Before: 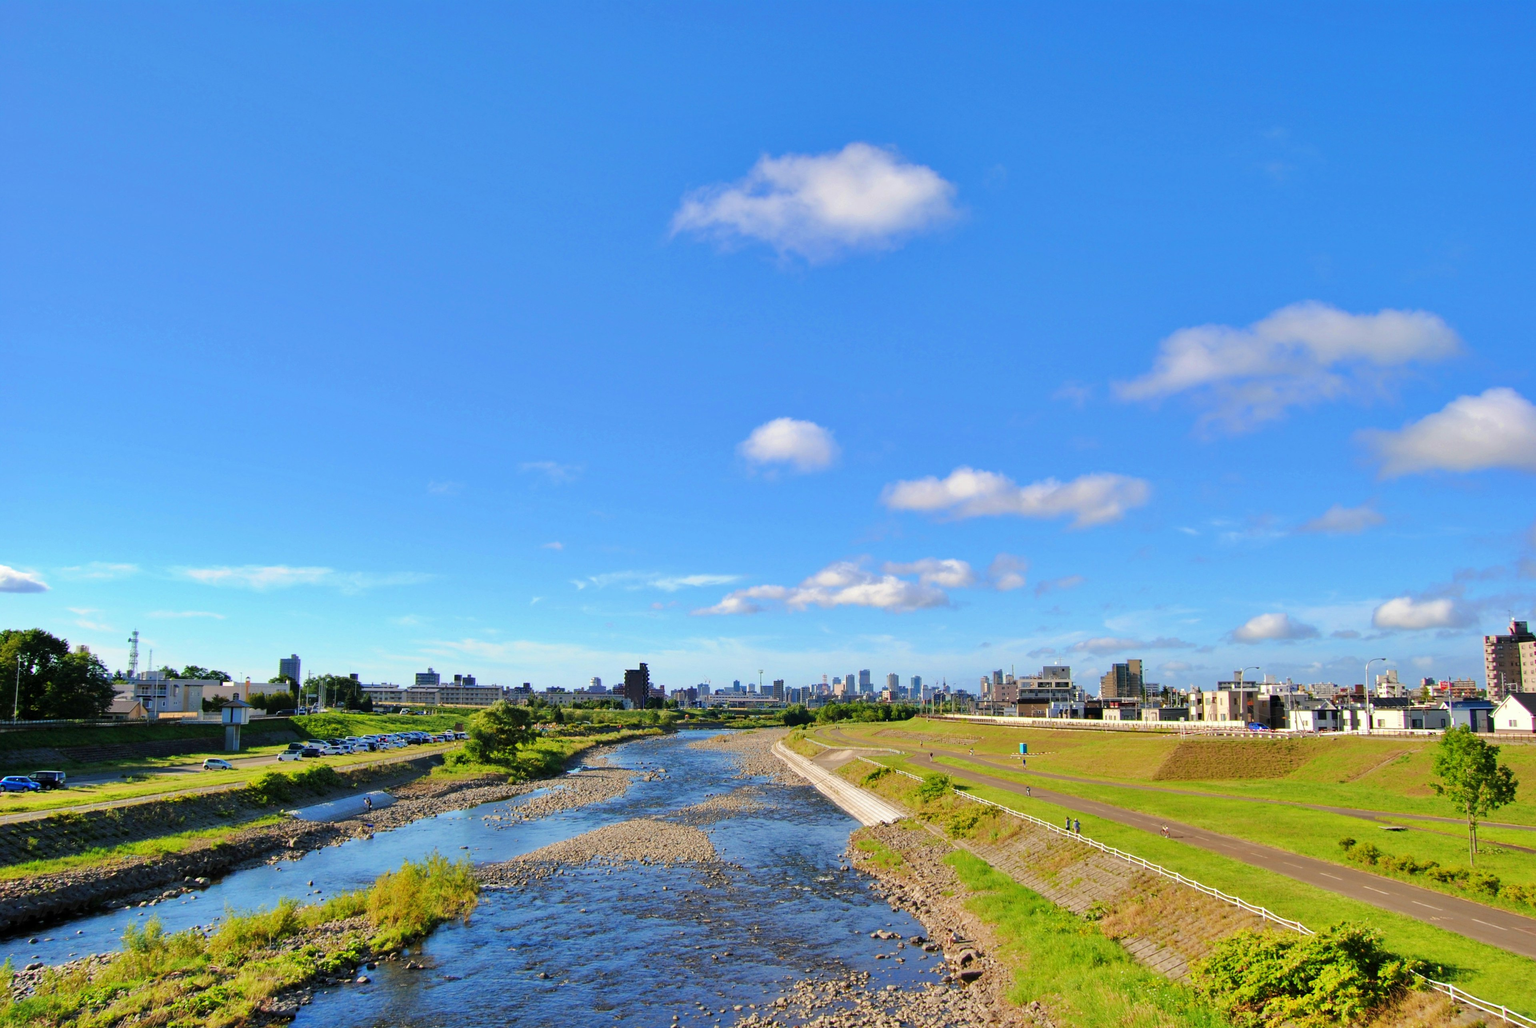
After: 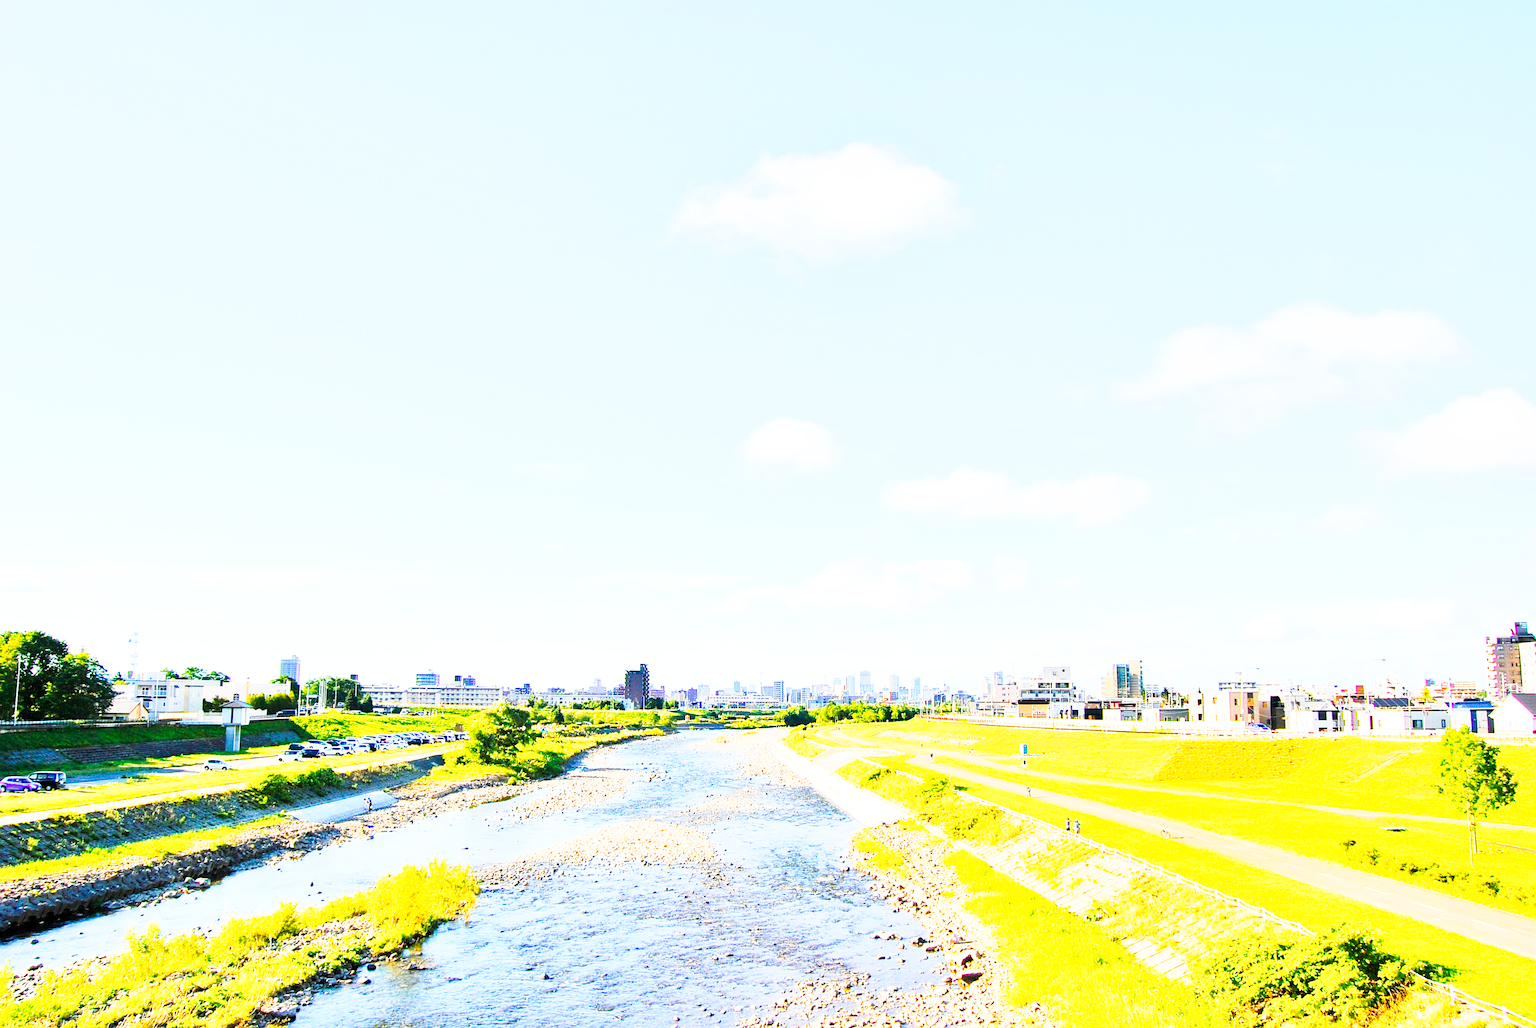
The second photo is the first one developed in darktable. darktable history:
exposure: exposure 0.662 EV, compensate highlight preservation false
color balance rgb: linear chroma grading › global chroma 7.045%, perceptual saturation grading › global saturation 24.991%
base curve: curves: ch0 [(0, 0) (0.557, 0.834) (1, 1)], preserve colors none
tone curve: curves: ch0 [(0, 0) (0.003, 0.003) (0.011, 0.011) (0.025, 0.026) (0.044, 0.045) (0.069, 0.087) (0.1, 0.141) (0.136, 0.202) (0.177, 0.271) (0.224, 0.357) (0.277, 0.461) (0.335, 0.583) (0.399, 0.685) (0.468, 0.782) (0.543, 0.867) (0.623, 0.927) (0.709, 0.96) (0.801, 0.975) (0.898, 0.987) (1, 1)], preserve colors none
sharpen: on, module defaults
